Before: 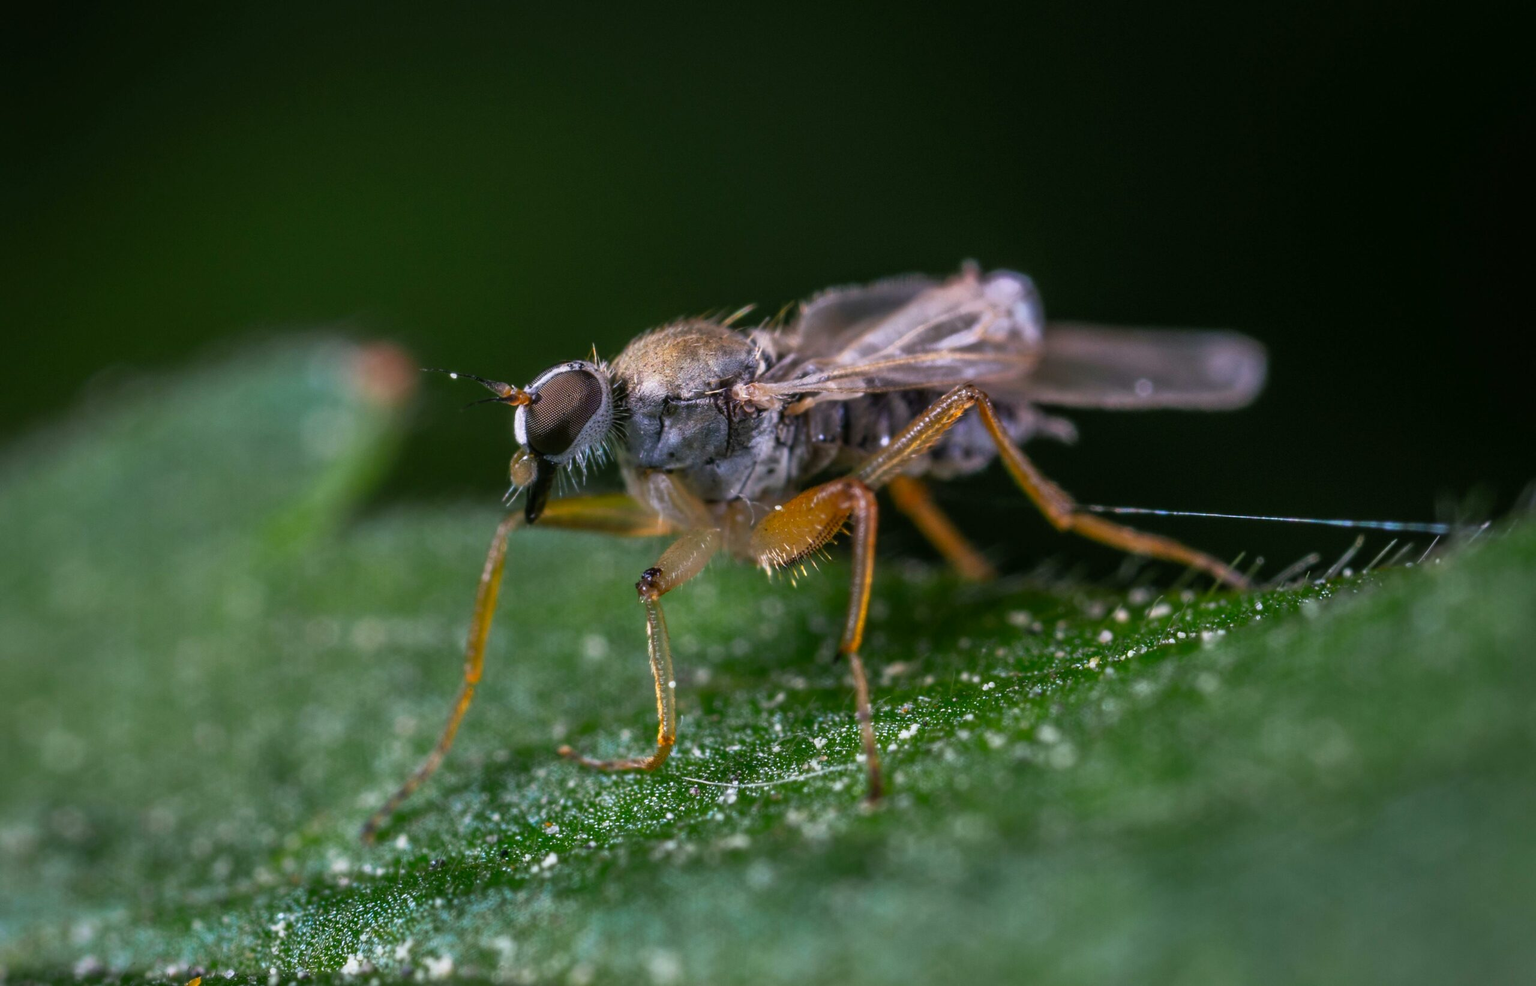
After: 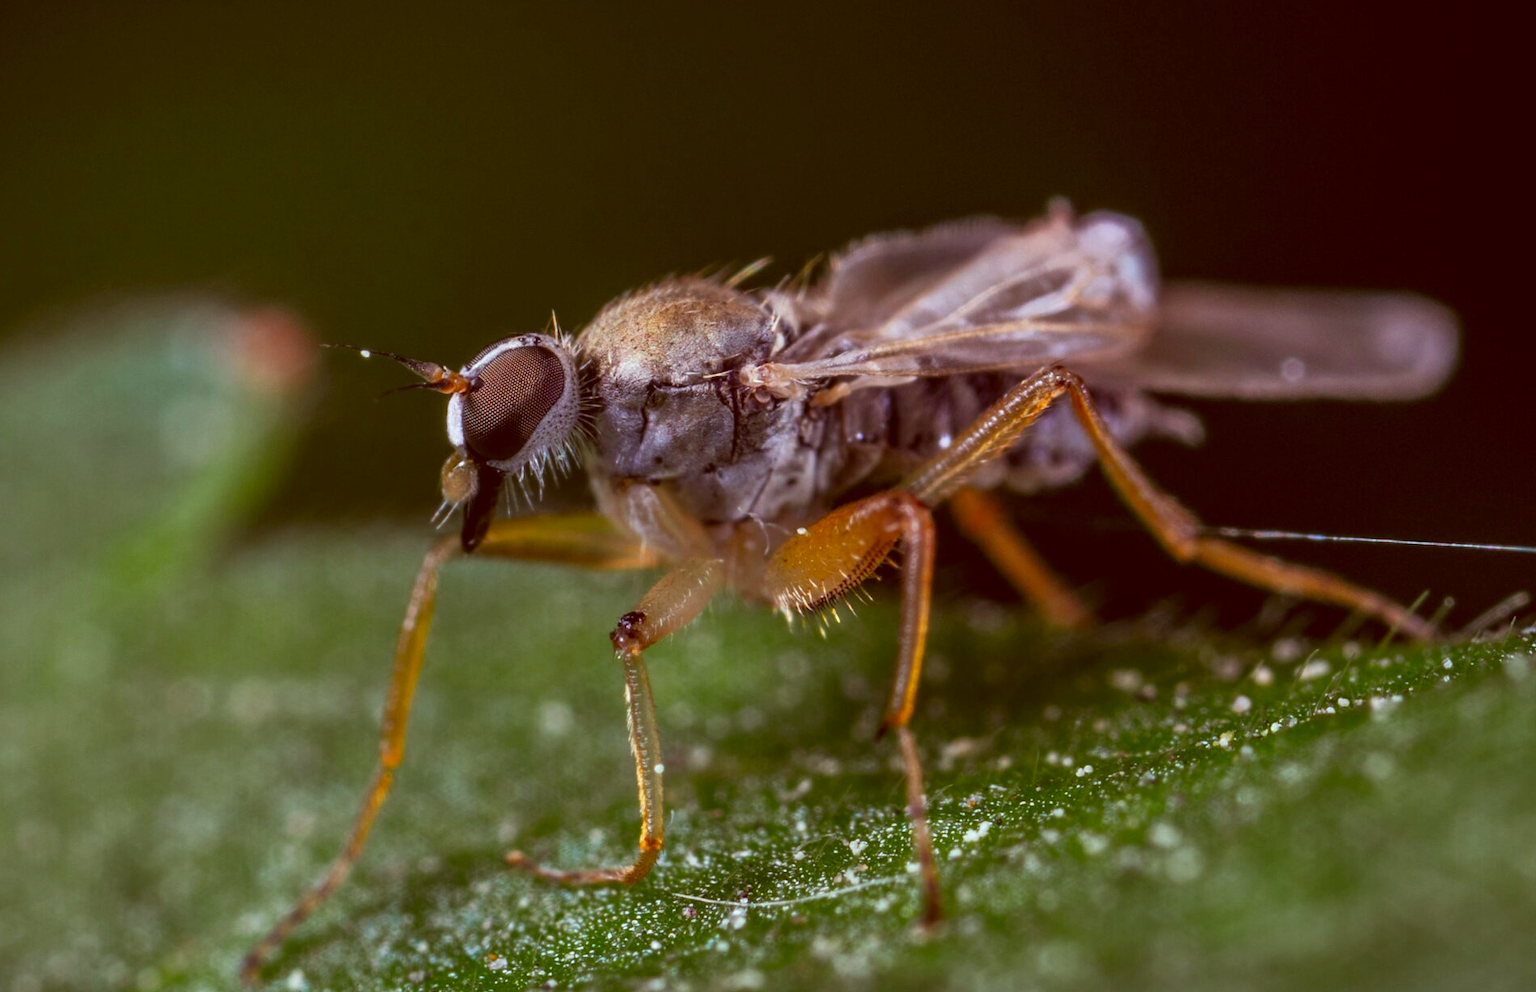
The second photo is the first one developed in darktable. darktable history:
crop and rotate: left 11.855%, top 11.457%, right 13.719%, bottom 13.654%
tone equalizer: edges refinement/feathering 500, mask exposure compensation -1.57 EV, preserve details no
color correction: highlights a* -7.11, highlights b* -0.171, shadows a* 20.13, shadows b* 12.51
